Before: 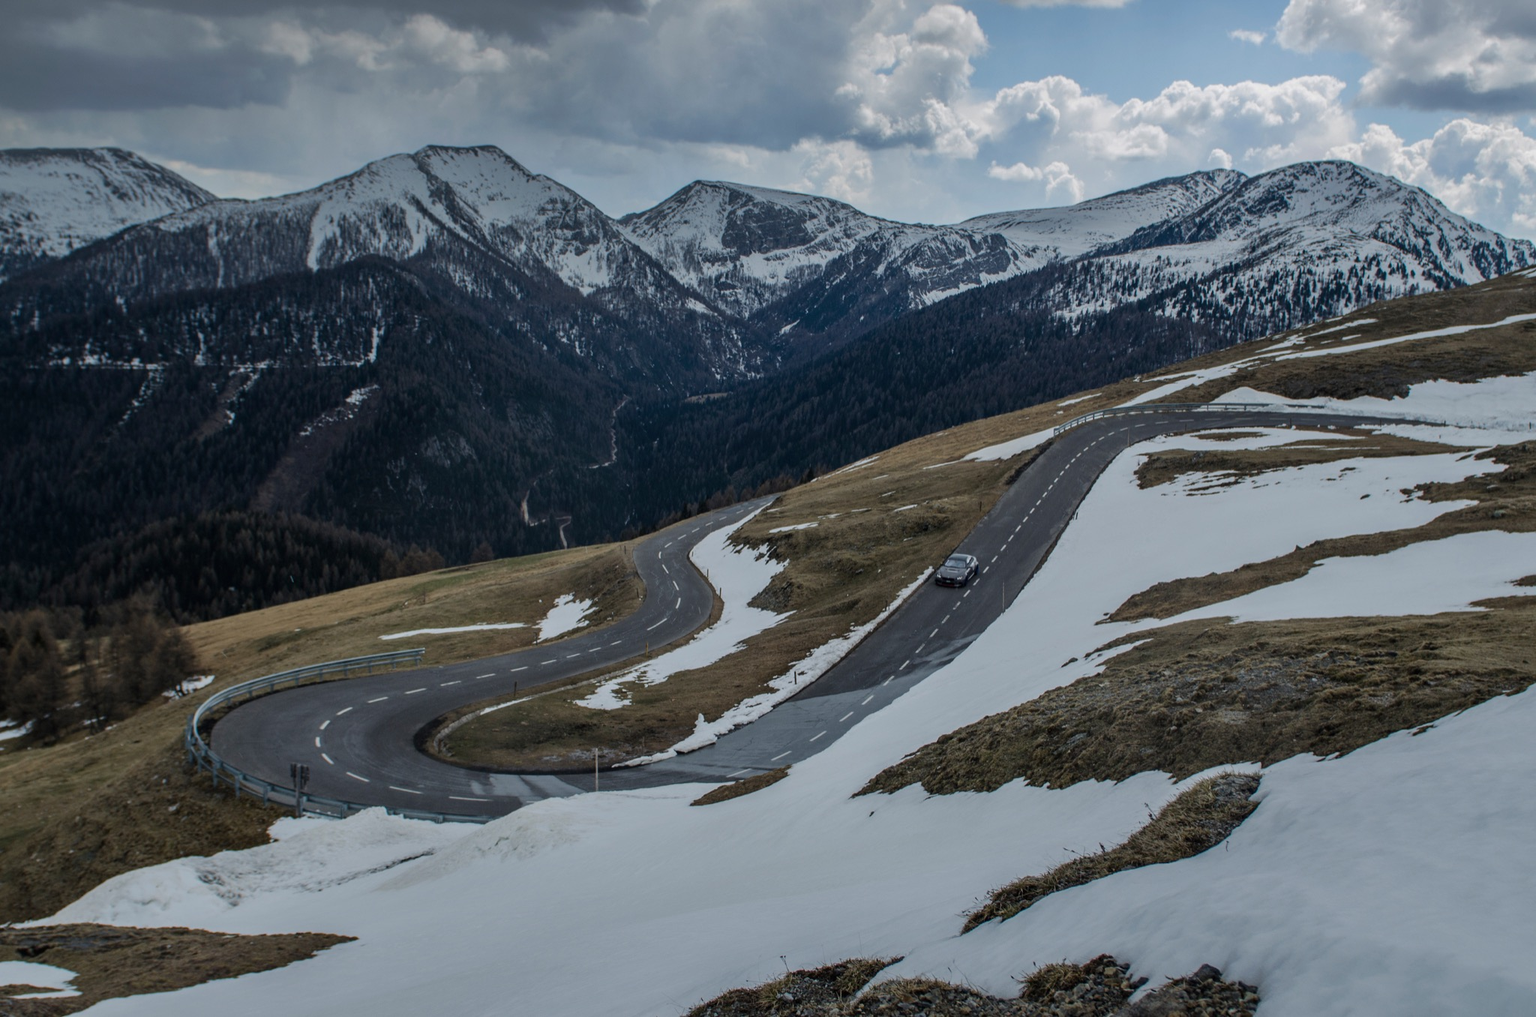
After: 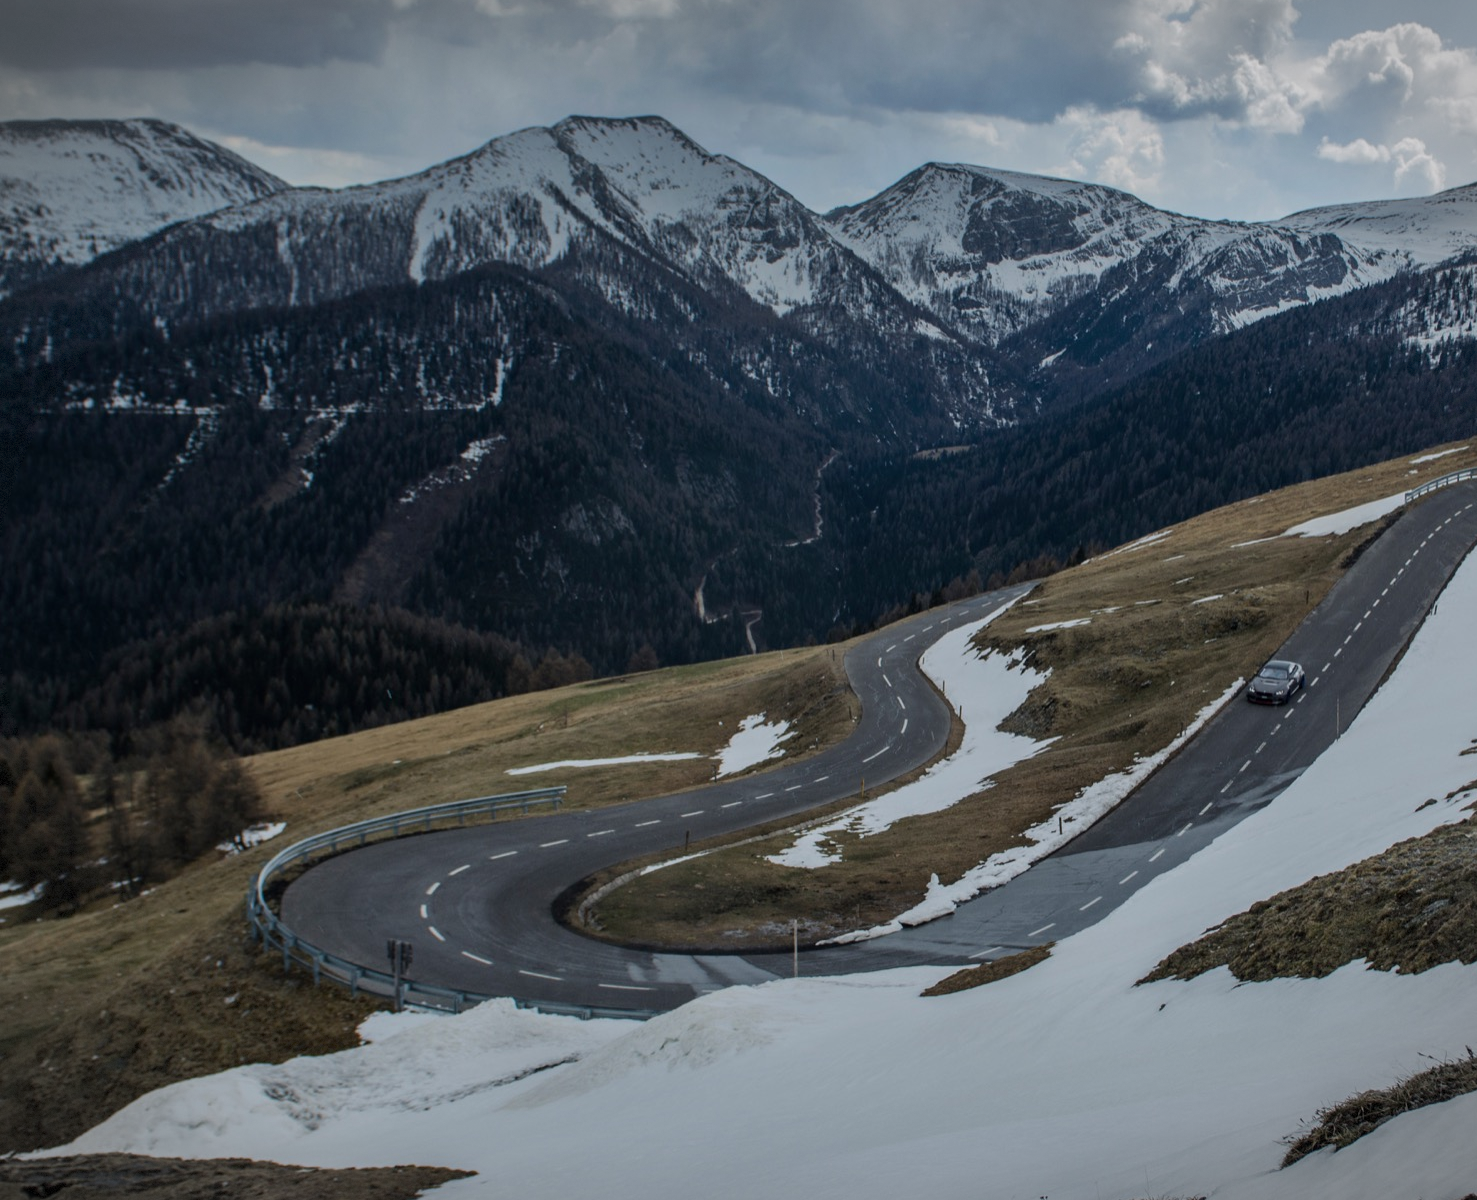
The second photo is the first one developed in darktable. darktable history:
crop: top 5.797%, right 27.836%, bottom 5.66%
vignetting: fall-off start 100.77%, brightness -0.276, width/height ratio 1.311, dithering 8-bit output
